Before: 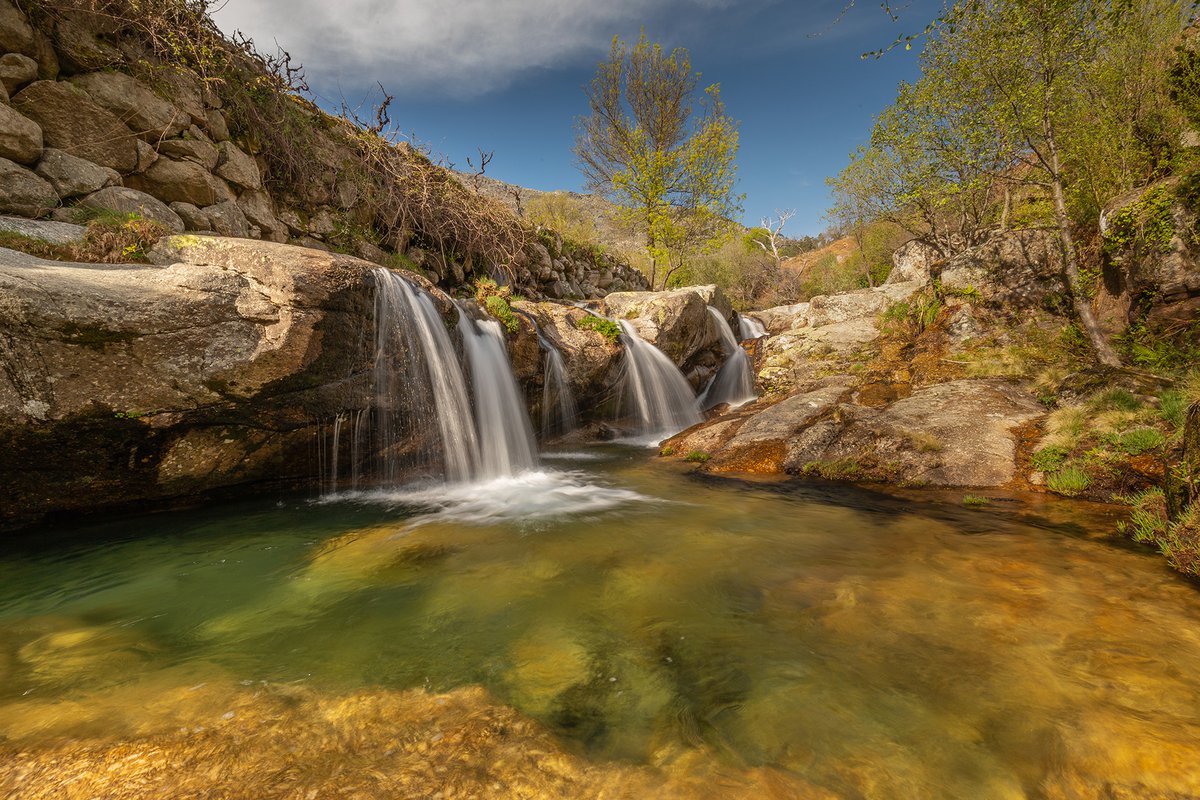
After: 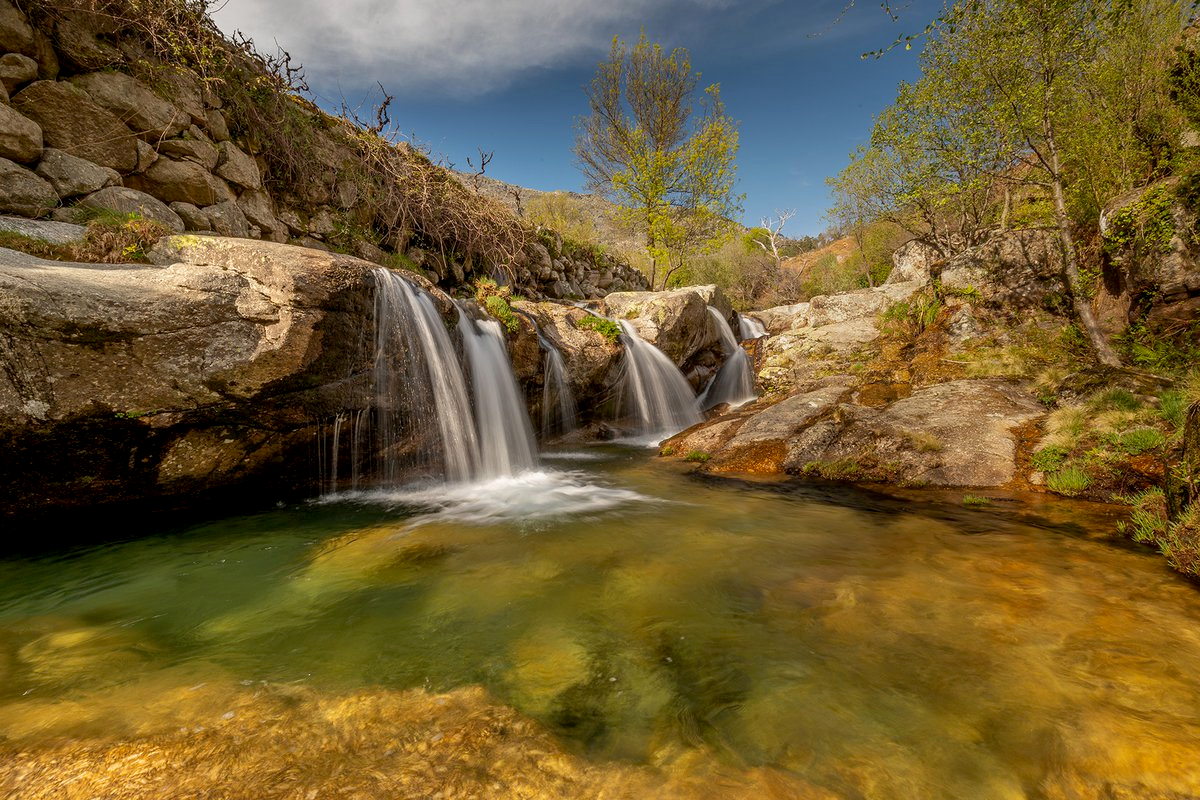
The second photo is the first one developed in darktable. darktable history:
exposure: black level correction 0.007, compensate highlight preservation false
